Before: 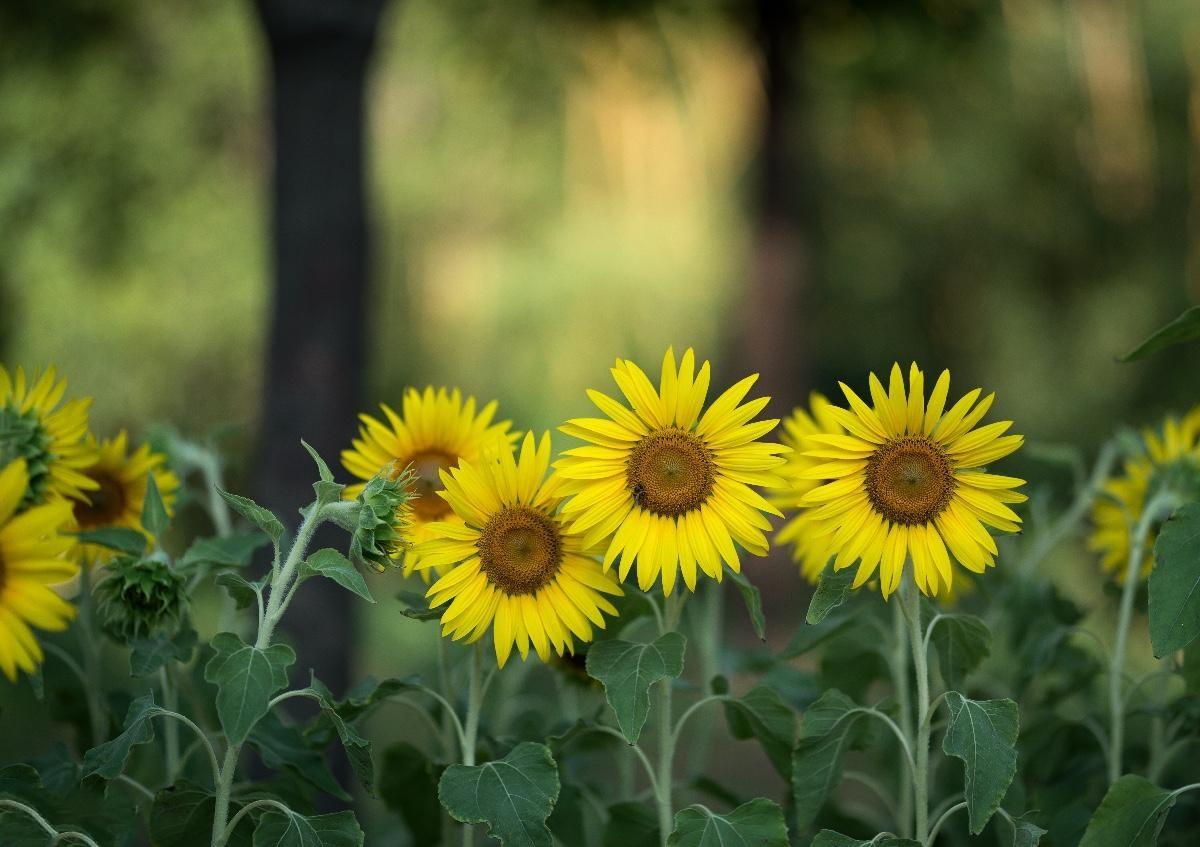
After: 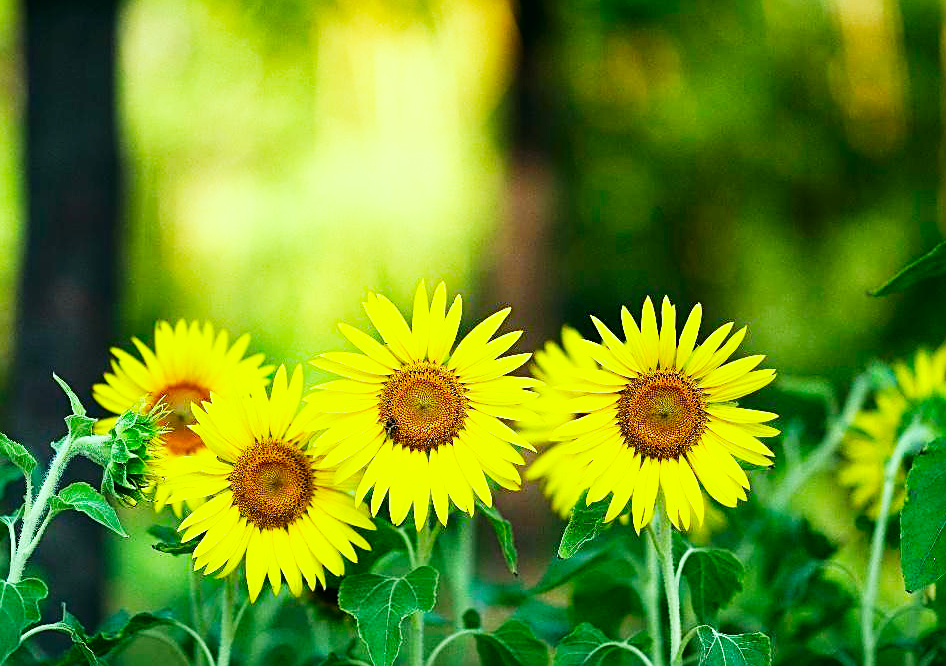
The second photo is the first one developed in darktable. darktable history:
sharpen: amount 0.575
crop and rotate: left 20.74%, top 7.912%, right 0.375%, bottom 13.378%
rotate and perspective: crop left 0, crop top 0
color correction: highlights a* -7.33, highlights b* 1.26, shadows a* -3.55, saturation 1.4
base curve: curves: ch0 [(0, 0) (0.007, 0.004) (0.027, 0.03) (0.046, 0.07) (0.207, 0.54) (0.442, 0.872) (0.673, 0.972) (1, 1)], preserve colors none
